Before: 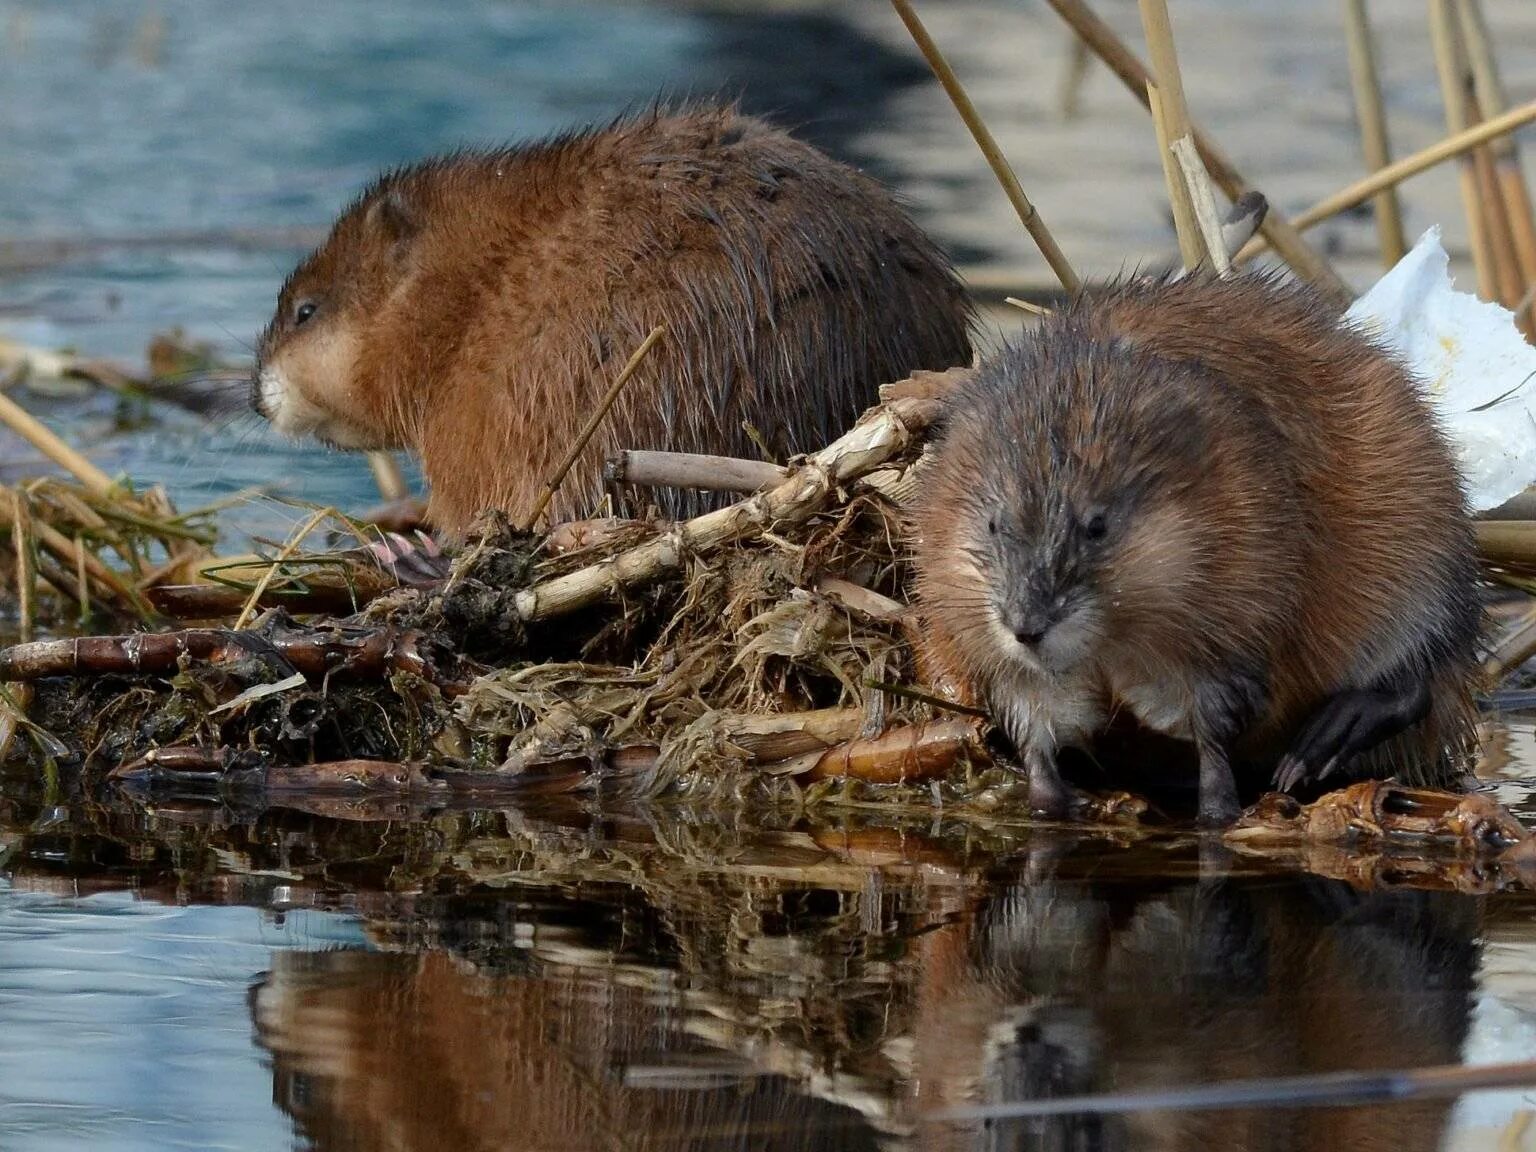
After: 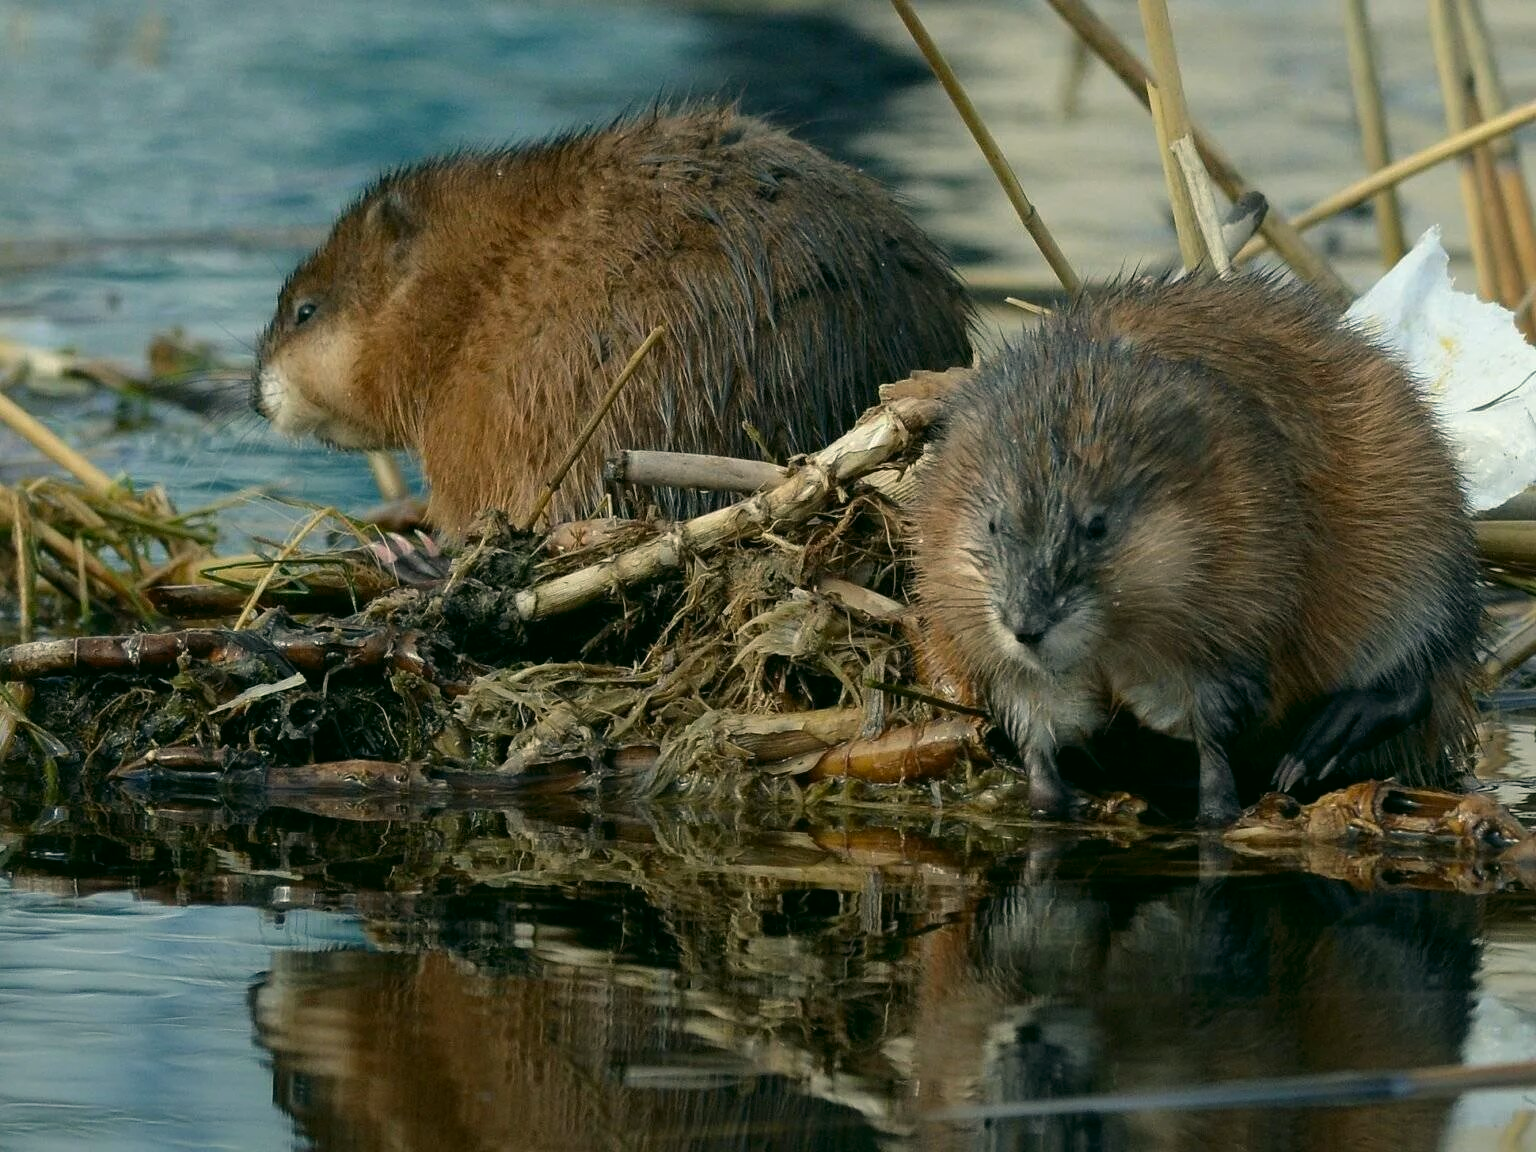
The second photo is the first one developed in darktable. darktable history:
color correction: highlights a* -0.482, highlights b* 9.48, shadows a* -9.48, shadows b* 0.803
graduated density: rotation -180°, offset 27.42
